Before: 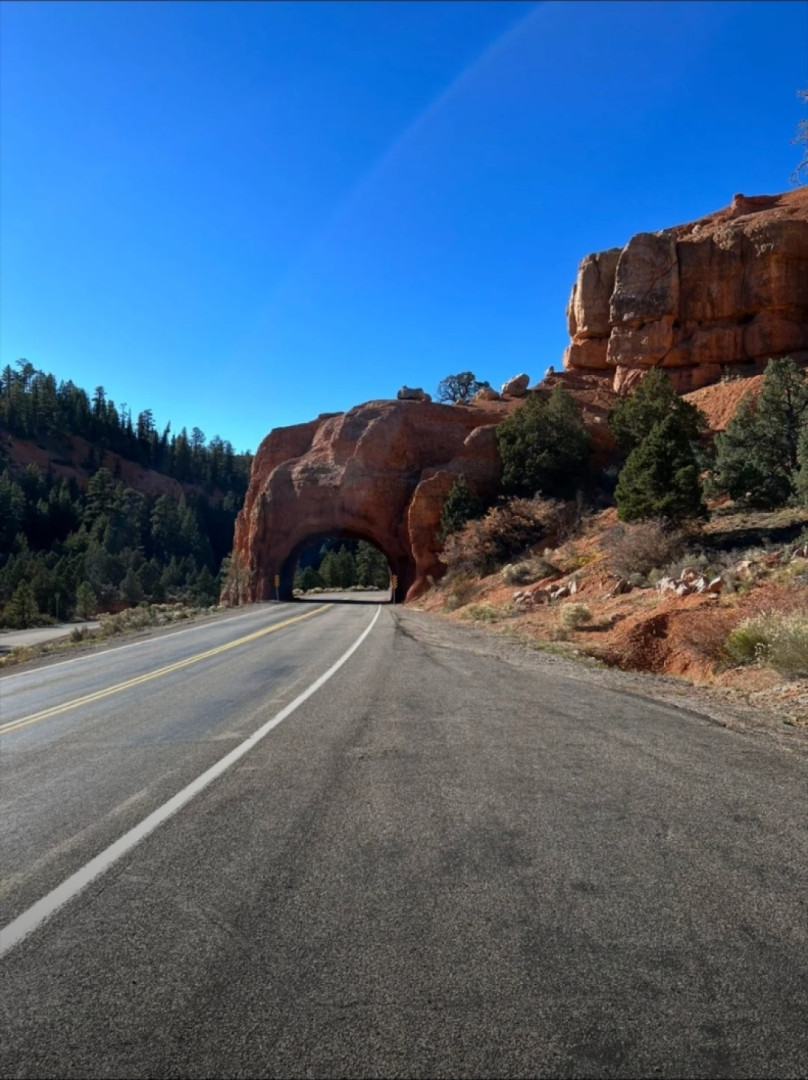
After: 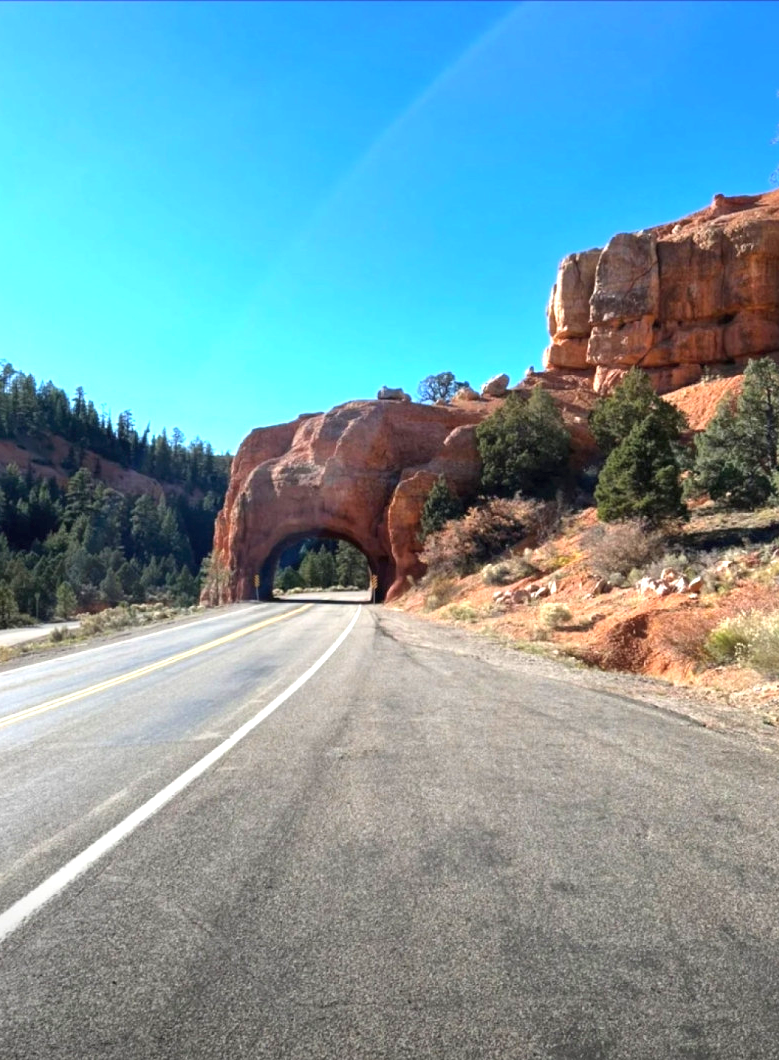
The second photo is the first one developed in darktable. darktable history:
crop and rotate: left 2.551%, right 1.019%, bottom 1.825%
contrast brightness saturation: contrast 0.048, brightness 0.06, saturation 0.012
exposure: black level correction 0, exposure 1.285 EV, compensate exposure bias true, compensate highlight preservation false
